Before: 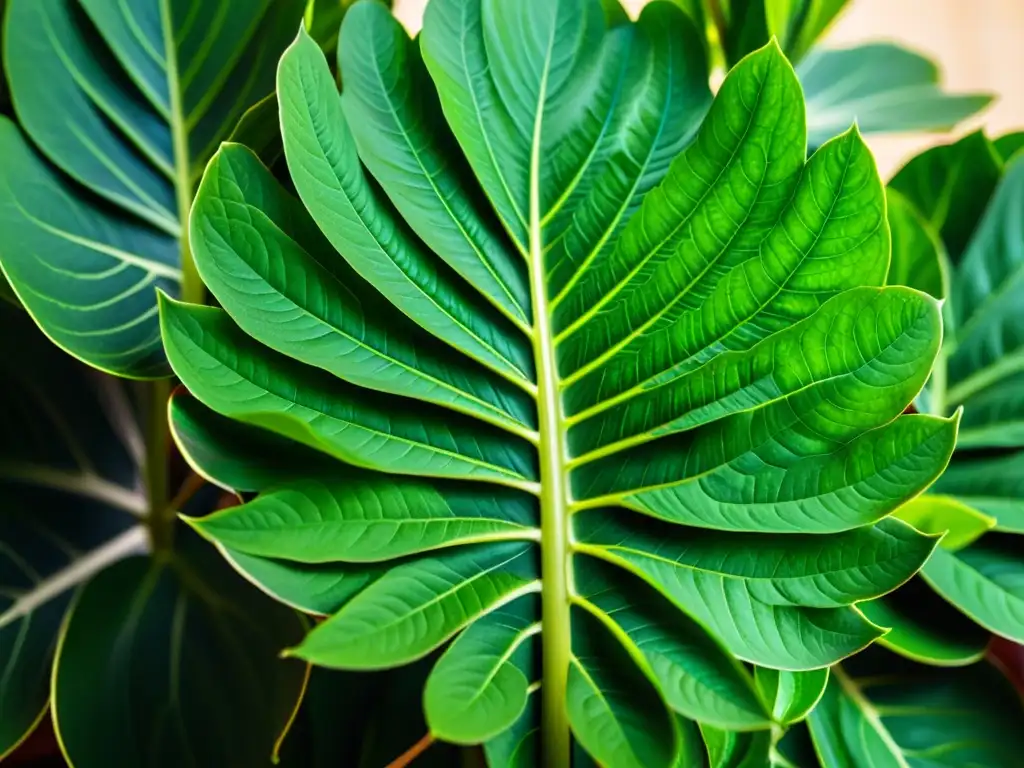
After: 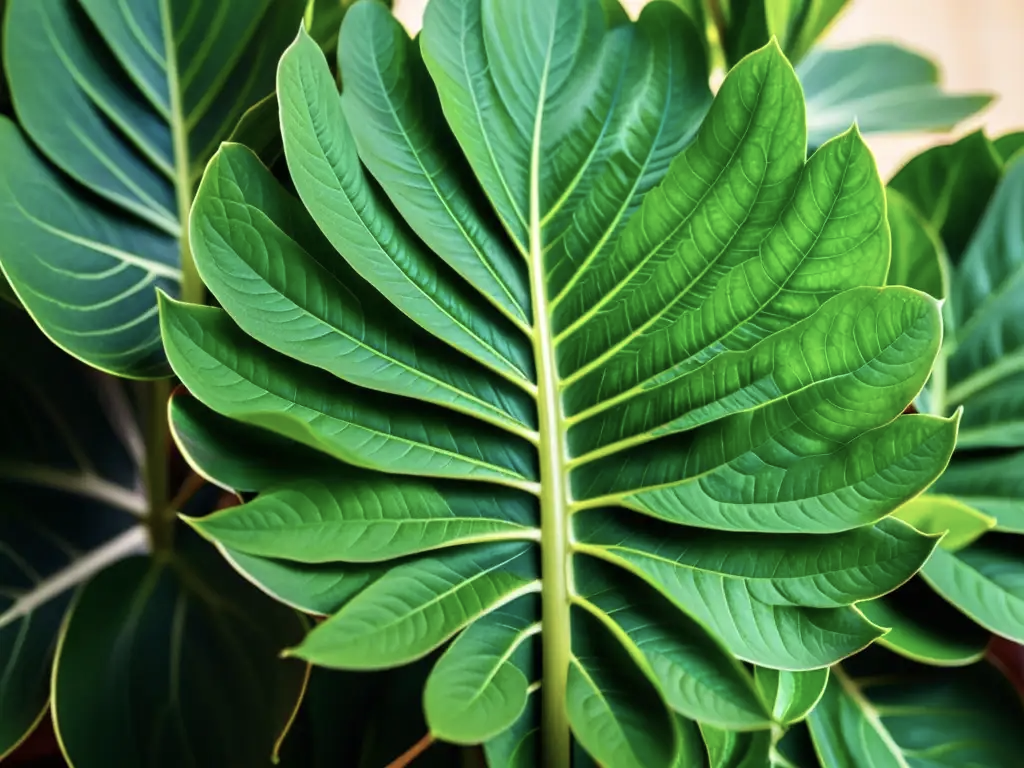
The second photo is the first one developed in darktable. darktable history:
contrast brightness saturation: contrast 0.06, brightness -0.01, saturation -0.23
tone equalizer: on, module defaults
